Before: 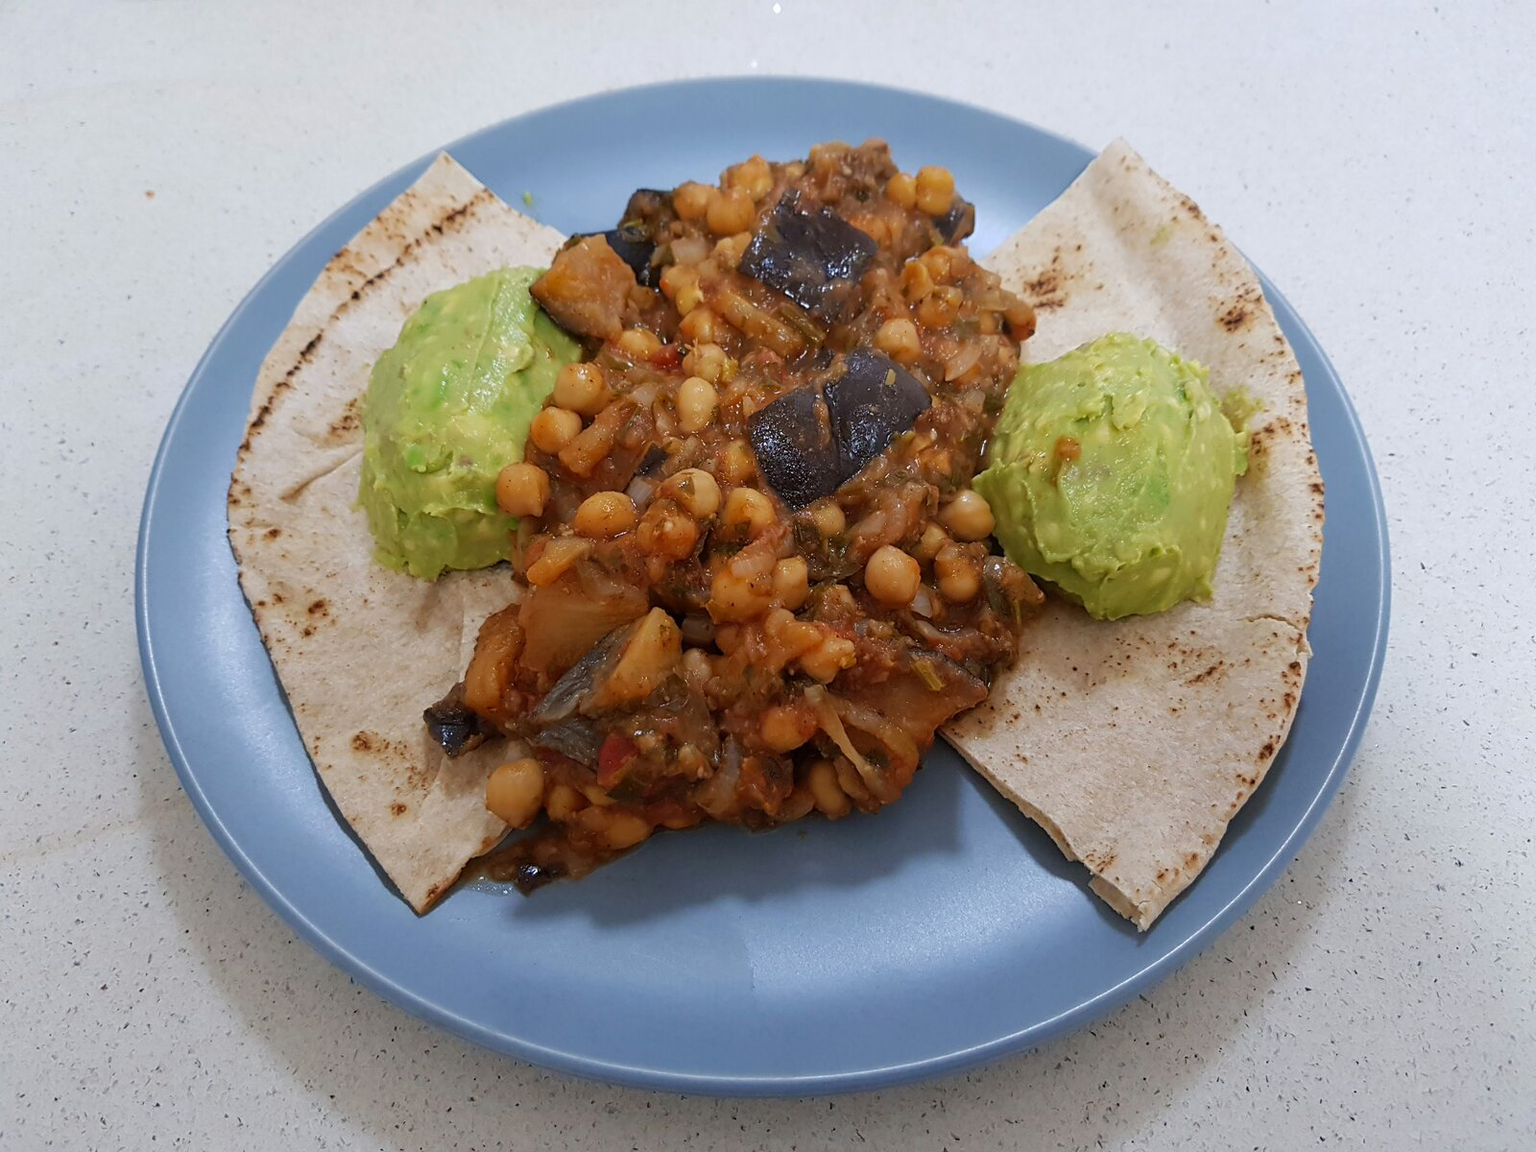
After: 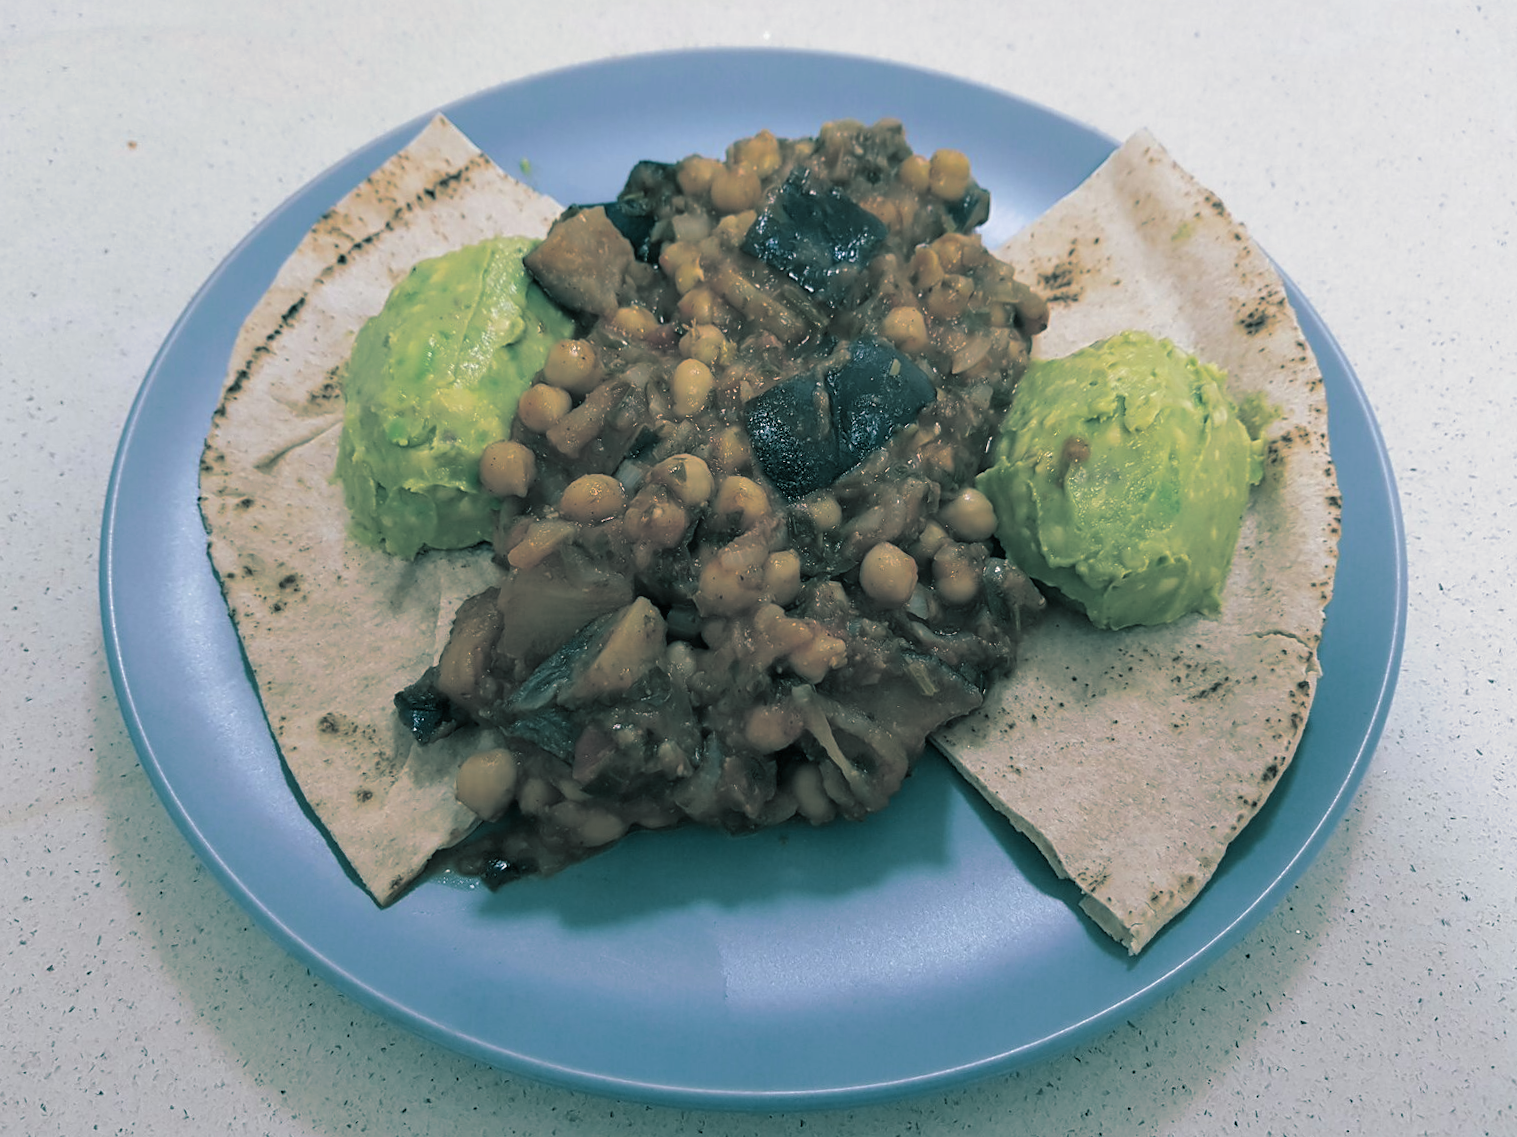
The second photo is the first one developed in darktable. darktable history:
split-toning: shadows › hue 186.43°, highlights › hue 49.29°, compress 30.29%
crop and rotate: angle -2.38°
